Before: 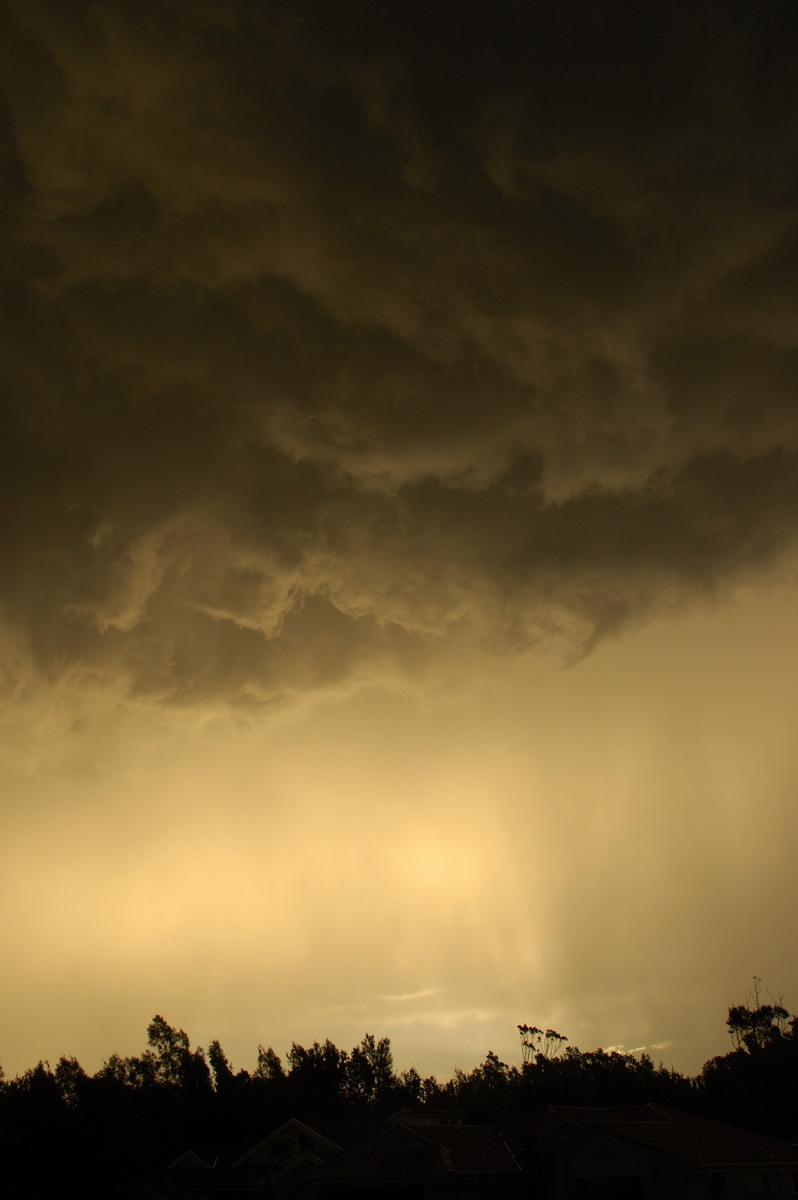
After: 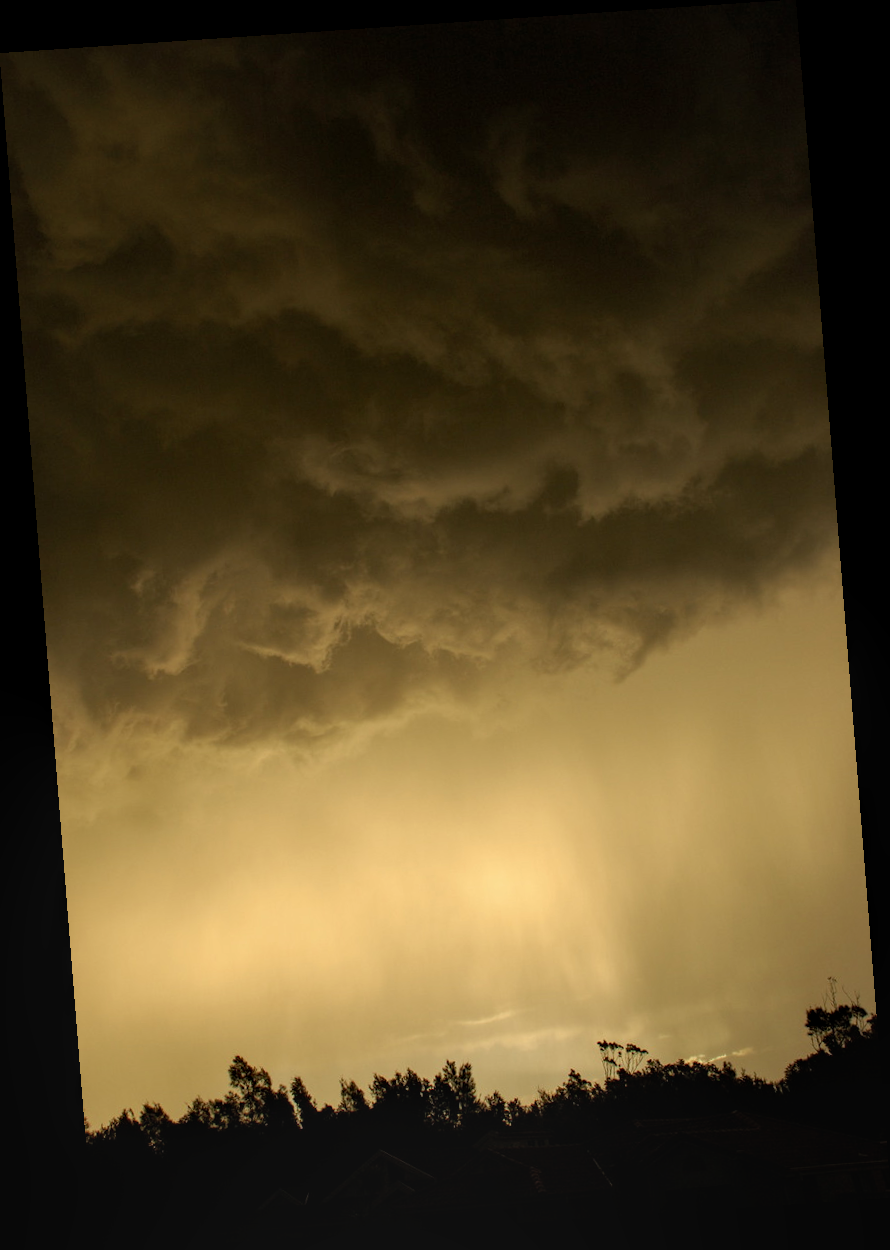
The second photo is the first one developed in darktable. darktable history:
local contrast: on, module defaults
rotate and perspective: rotation -4.2°, shear 0.006, automatic cropping off
exposure: black level correction 0, compensate exposure bias true, compensate highlight preservation false
white balance: red 1, blue 1
